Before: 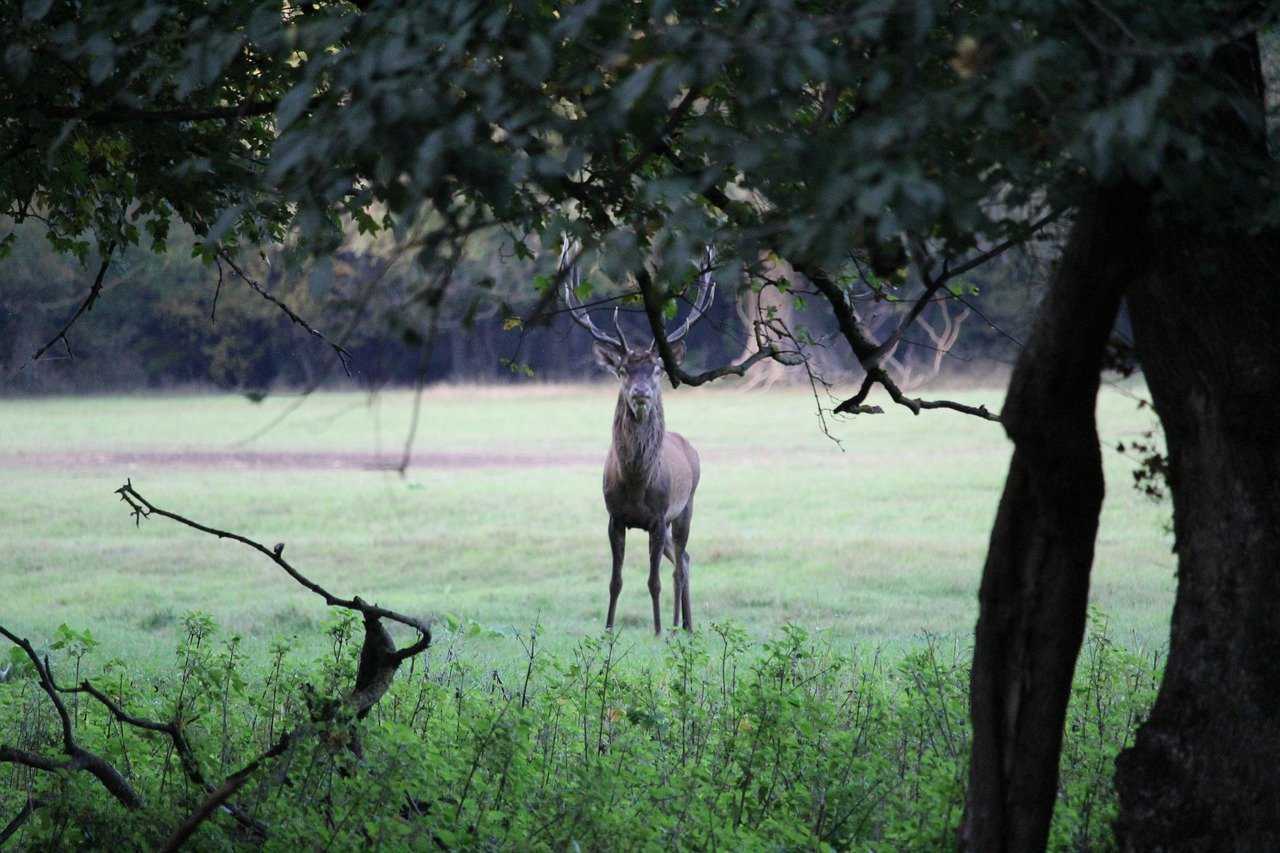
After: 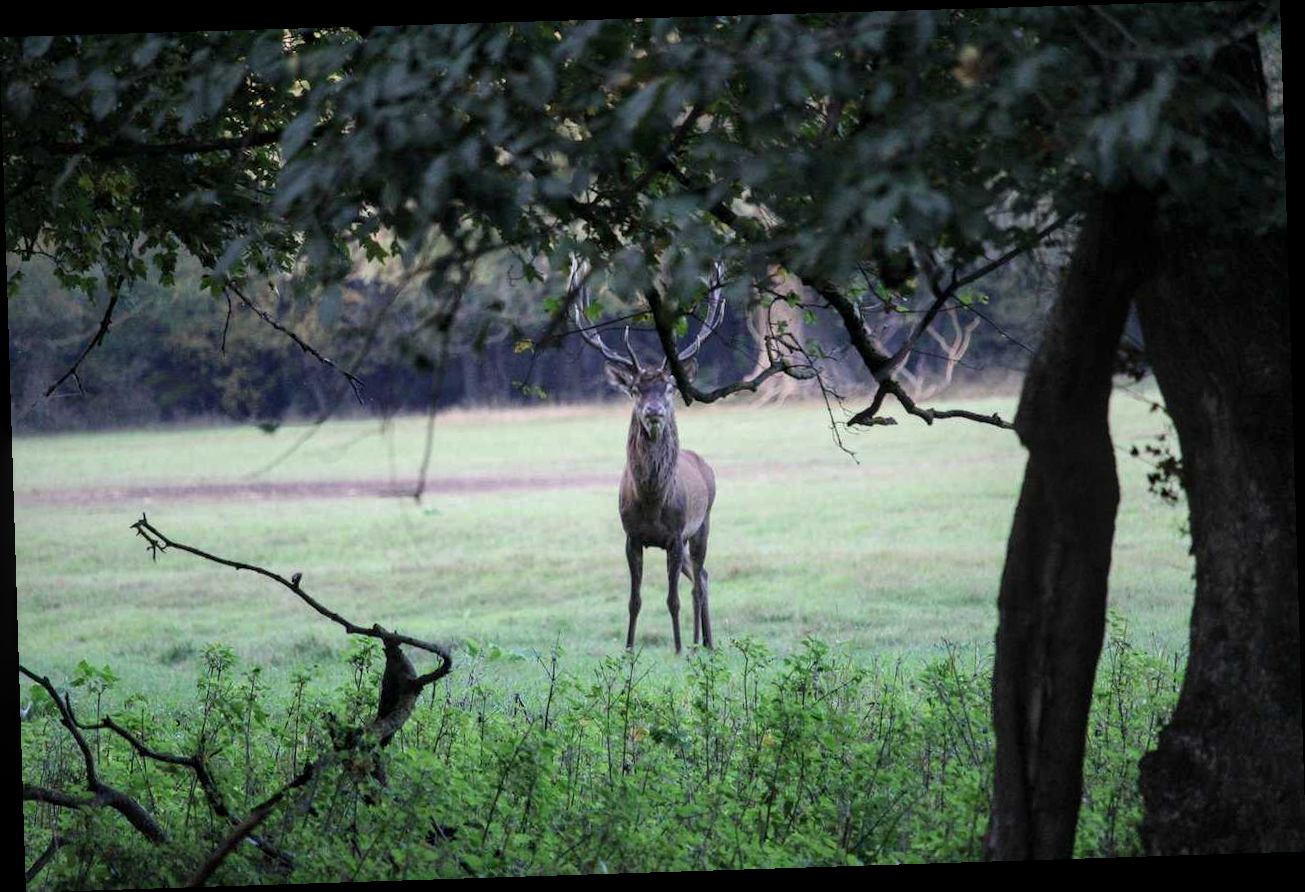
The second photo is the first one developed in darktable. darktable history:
exposure: compensate highlight preservation false
rotate and perspective: rotation -1.77°, lens shift (horizontal) 0.004, automatic cropping off
local contrast: on, module defaults
